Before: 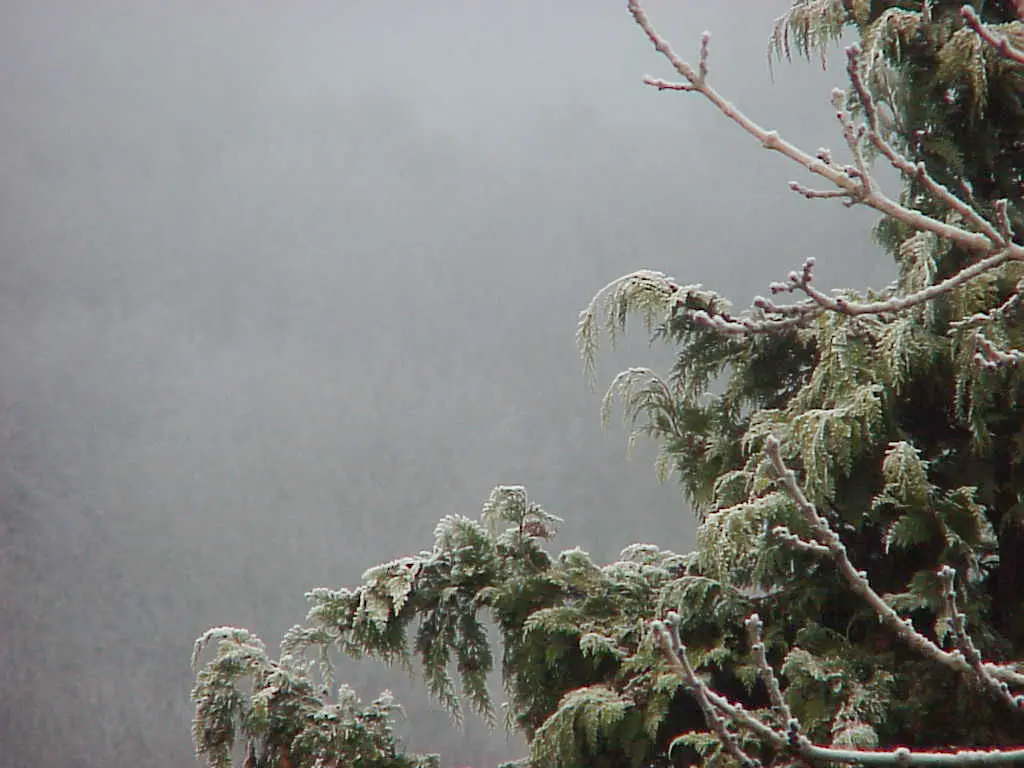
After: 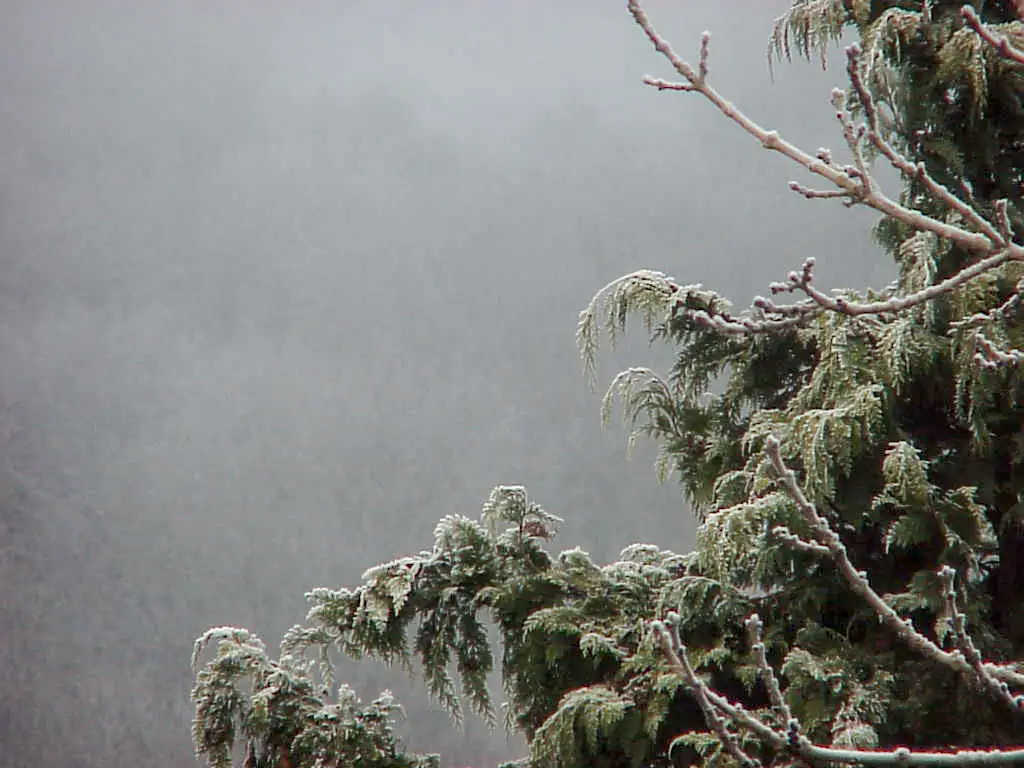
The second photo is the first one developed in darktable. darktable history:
color correction: highlights b* 0.043, saturation 0.991
local contrast: detail 130%
